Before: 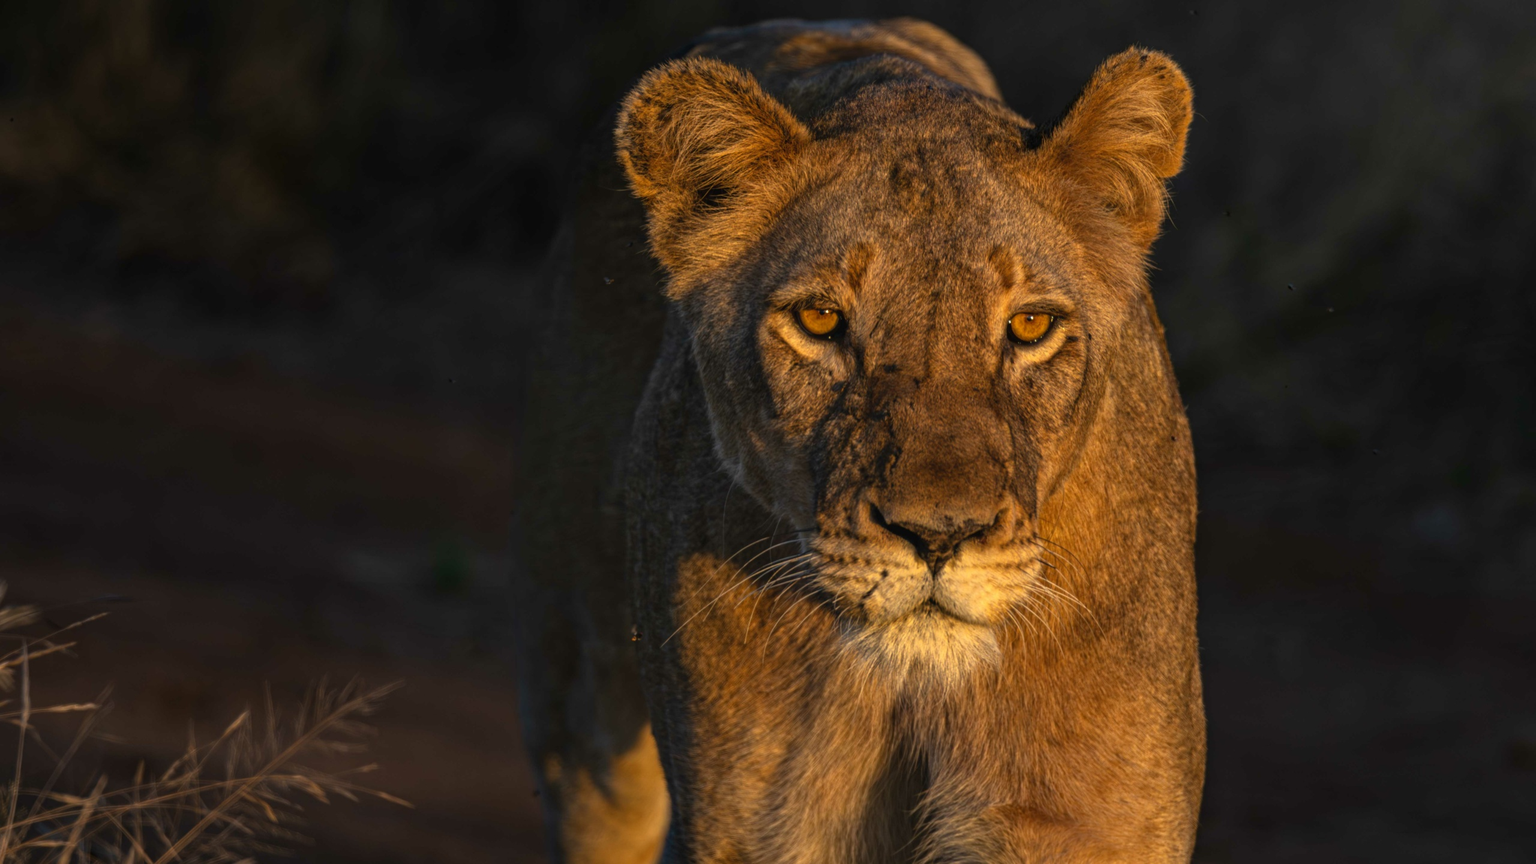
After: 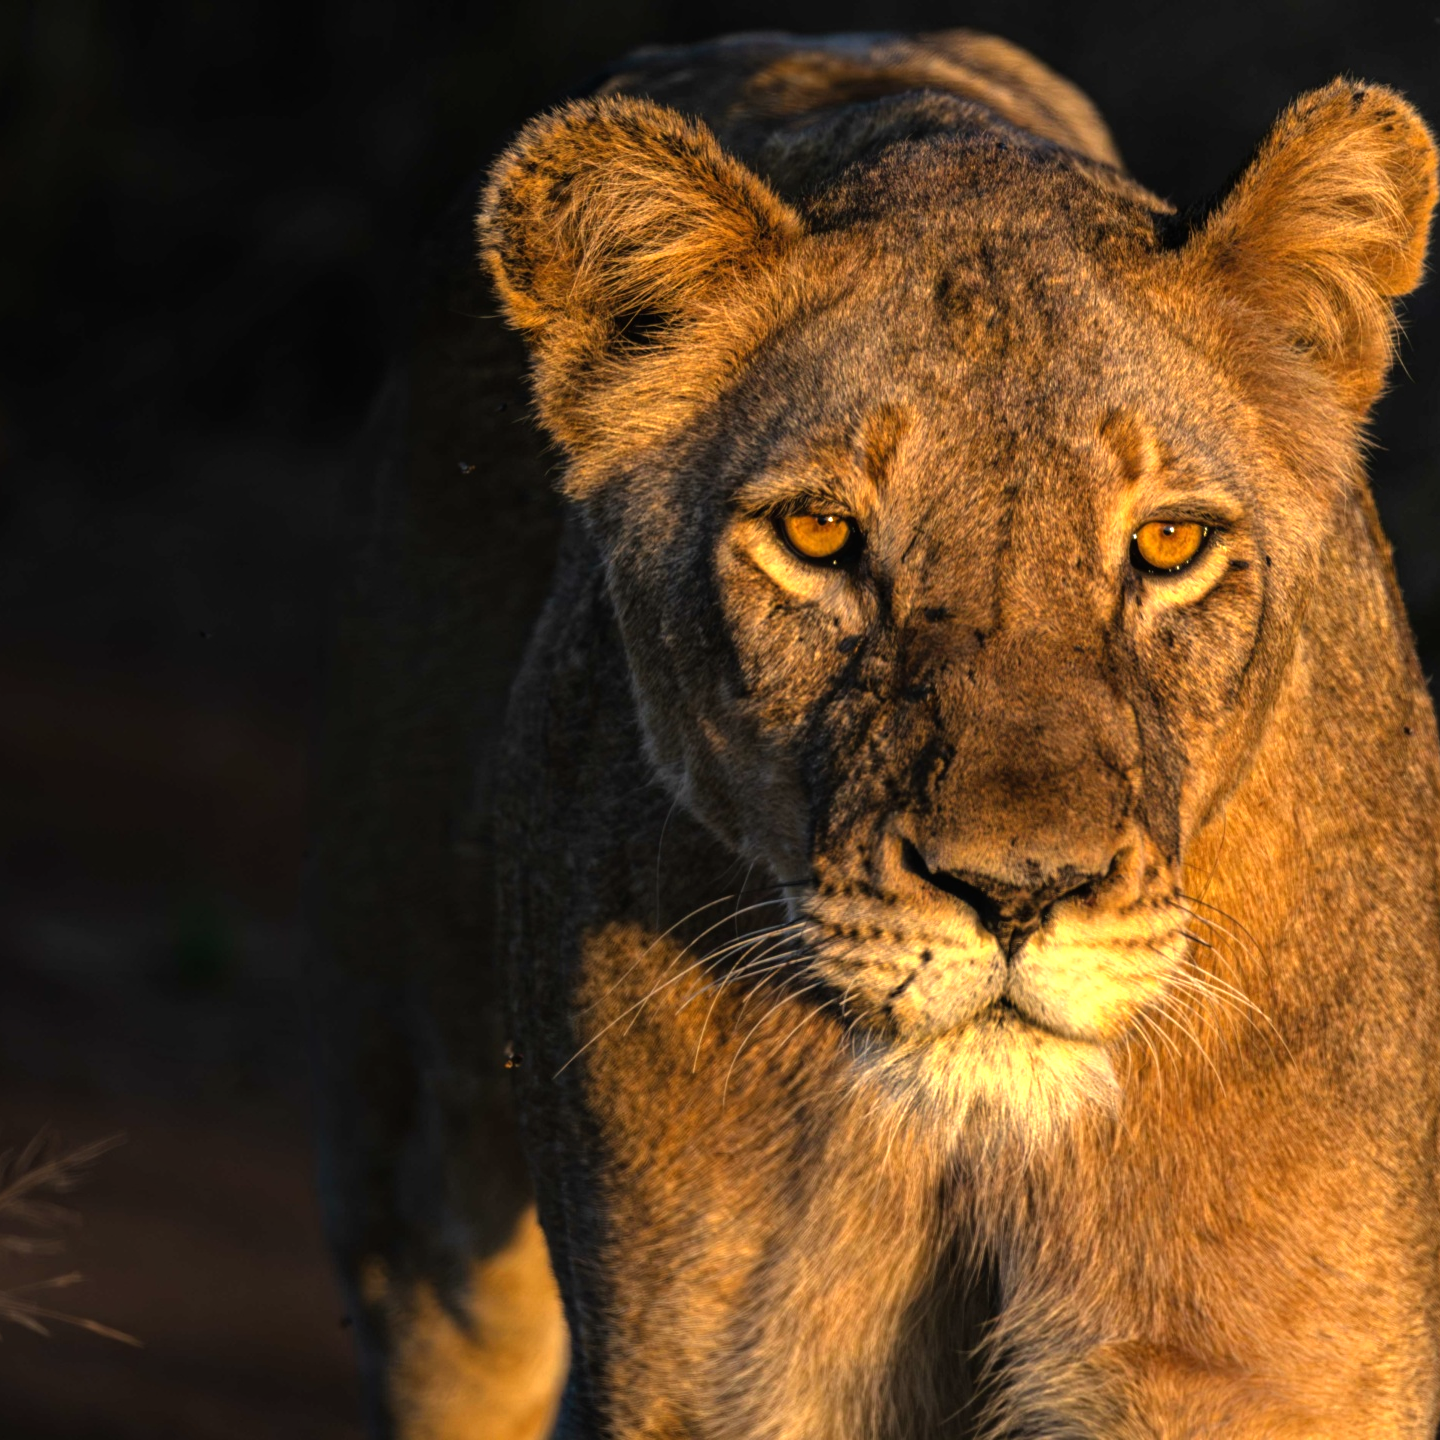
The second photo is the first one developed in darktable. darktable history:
crop: left 21.419%, right 22.329%
exposure: compensate highlight preservation false
tone equalizer: -8 EV -1.11 EV, -7 EV -1.02 EV, -6 EV -0.865 EV, -5 EV -0.608 EV, -3 EV 0.544 EV, -2 EV 0.869 EV, -1 EV 1.01 EV, +0 EV 1.07 EV
